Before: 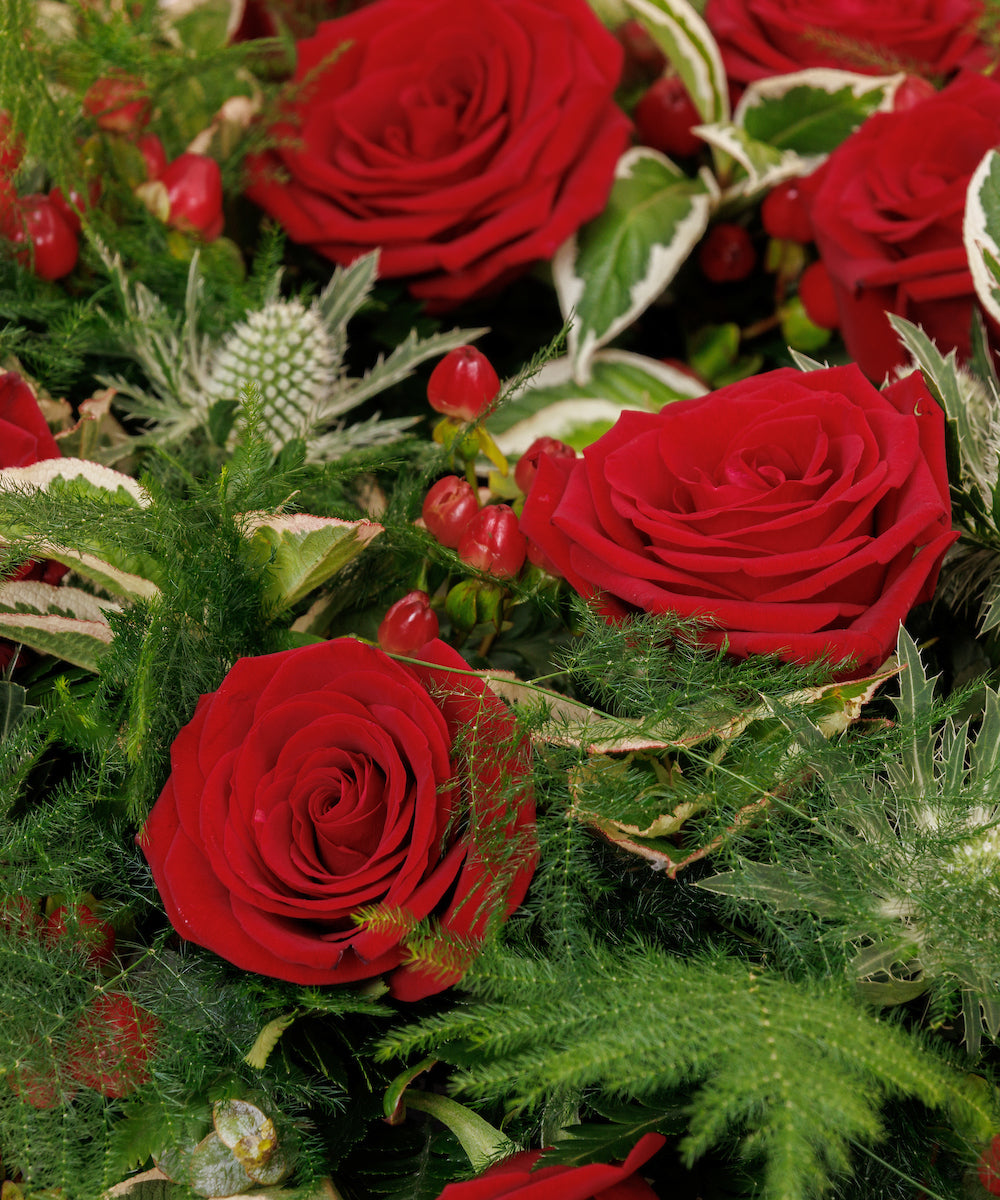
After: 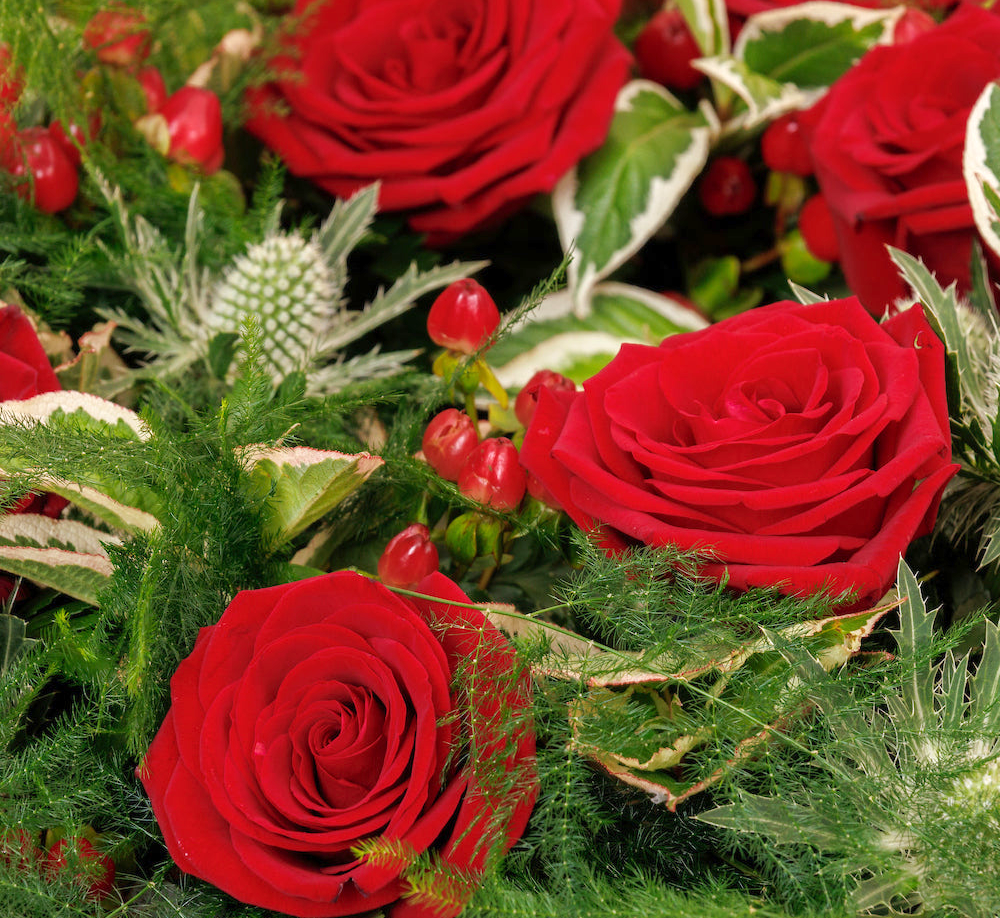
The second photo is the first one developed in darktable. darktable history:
crop: top 5.595%, bottom 17.863%
exposure: exposure 0.3 EV, compensate exposure bias true, compensate highlight preservation false
levels: levels [0, 0.478, 1]
